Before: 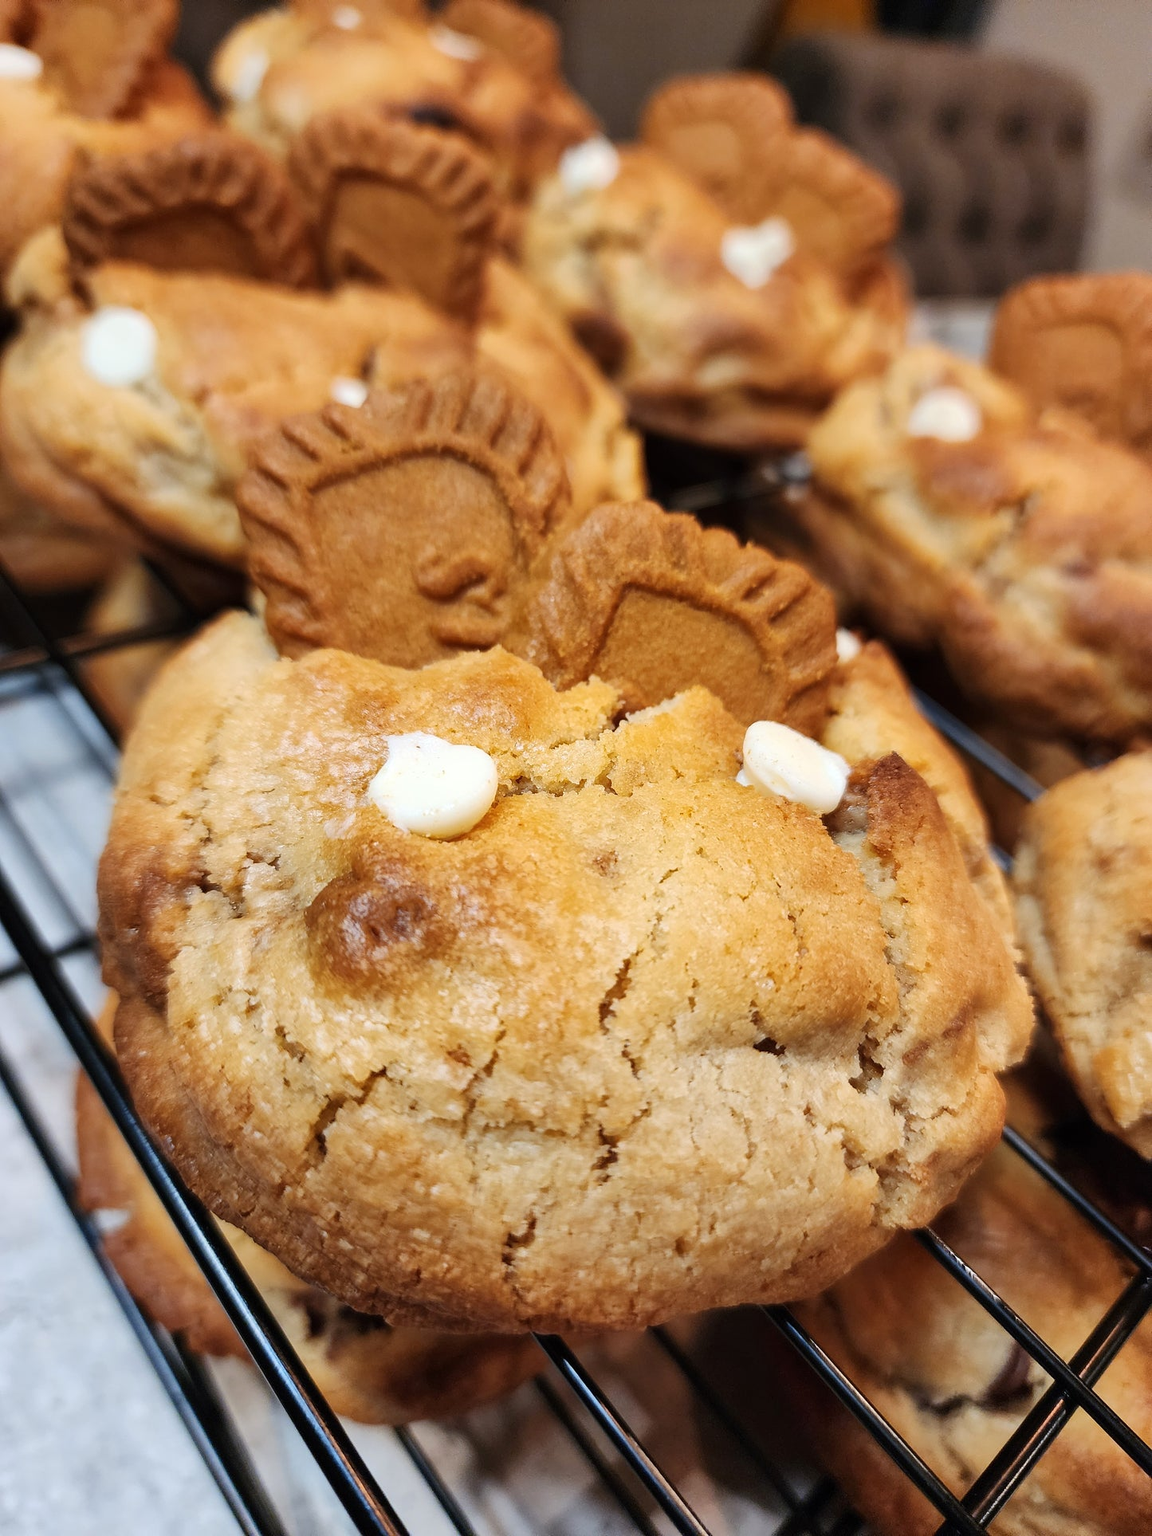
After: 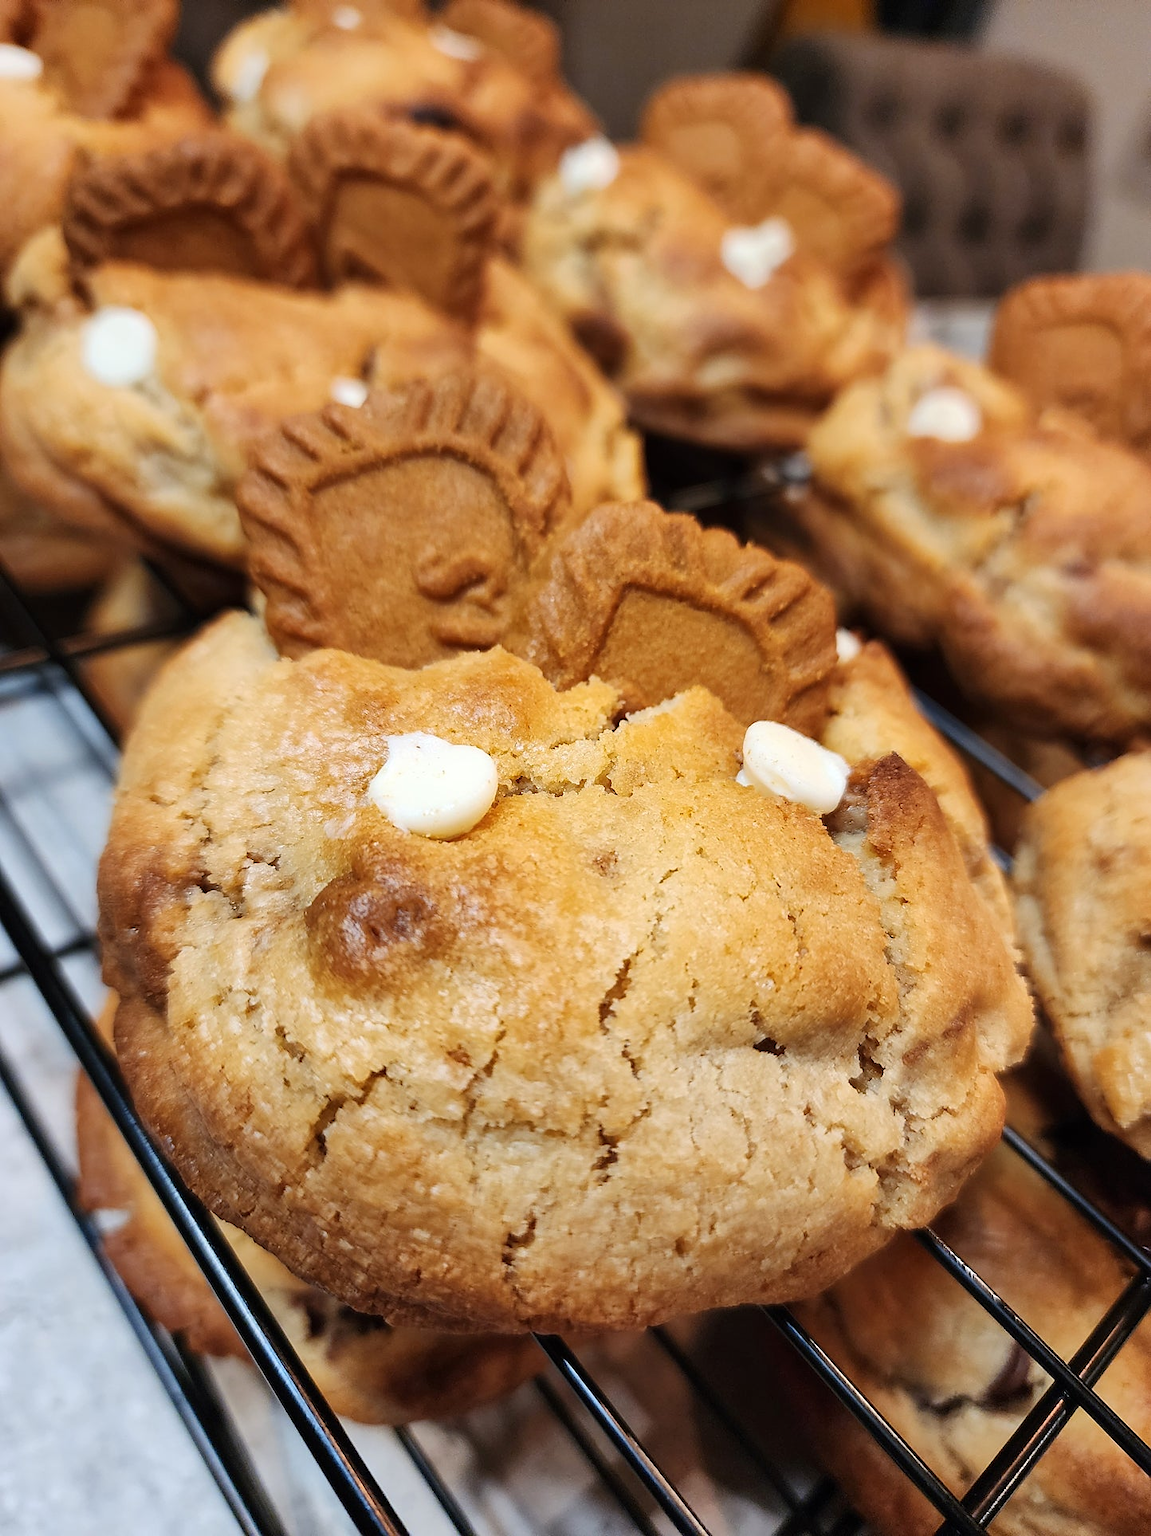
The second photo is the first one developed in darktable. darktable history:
sharpen: radius 1.449, amount 0.392, threshold 1.48
